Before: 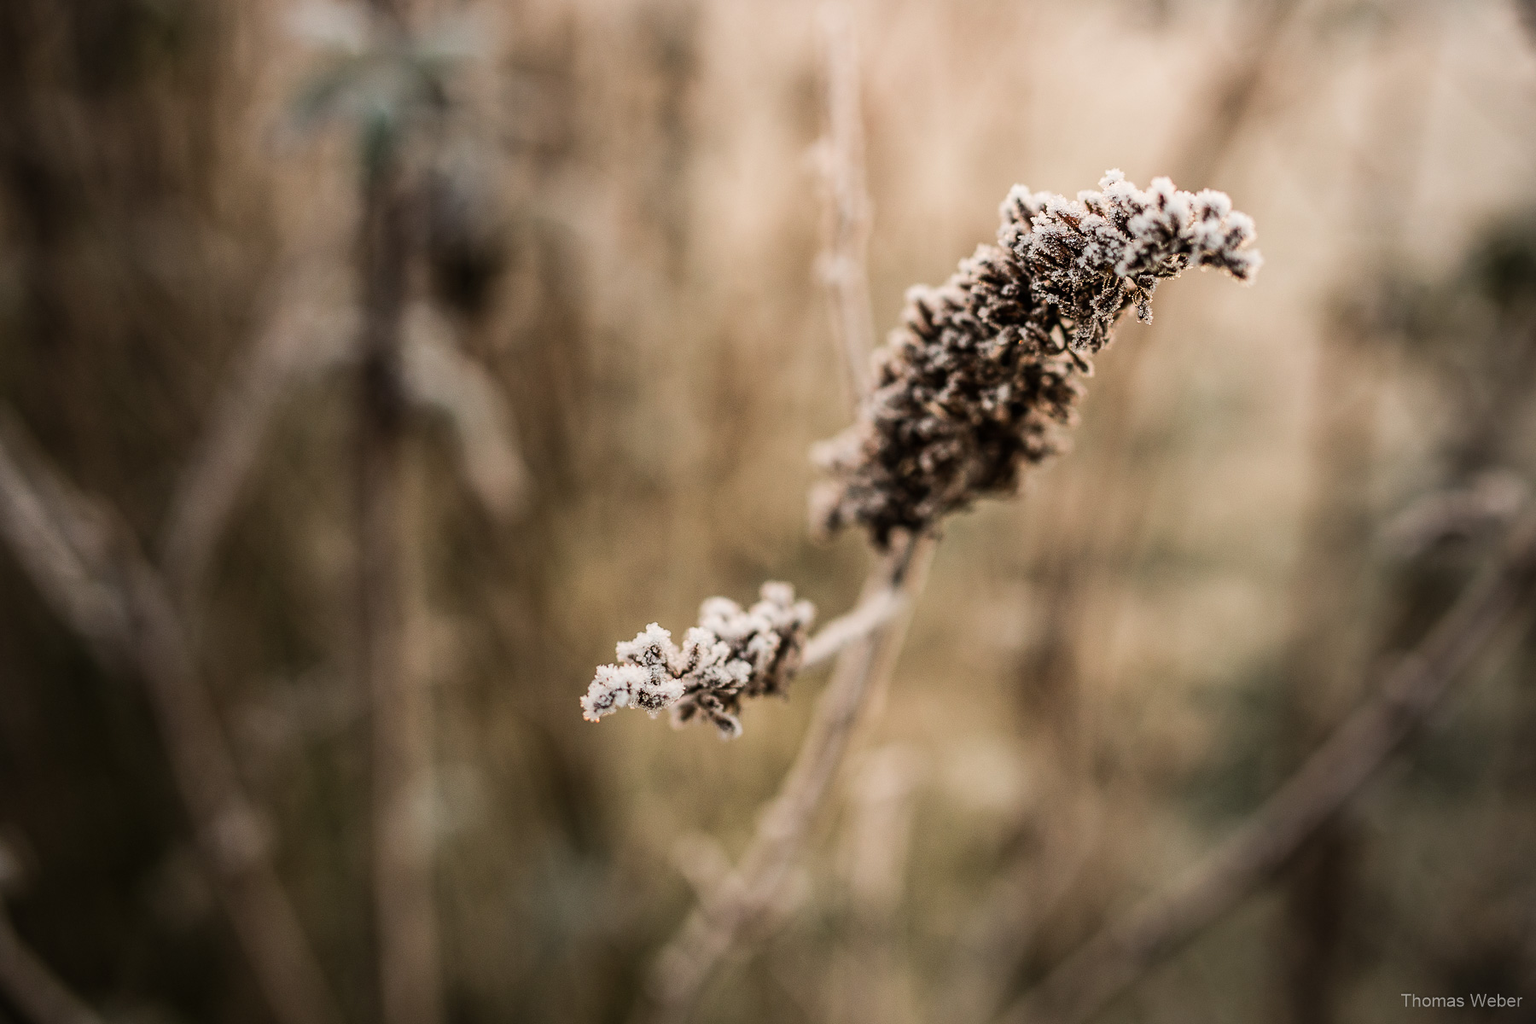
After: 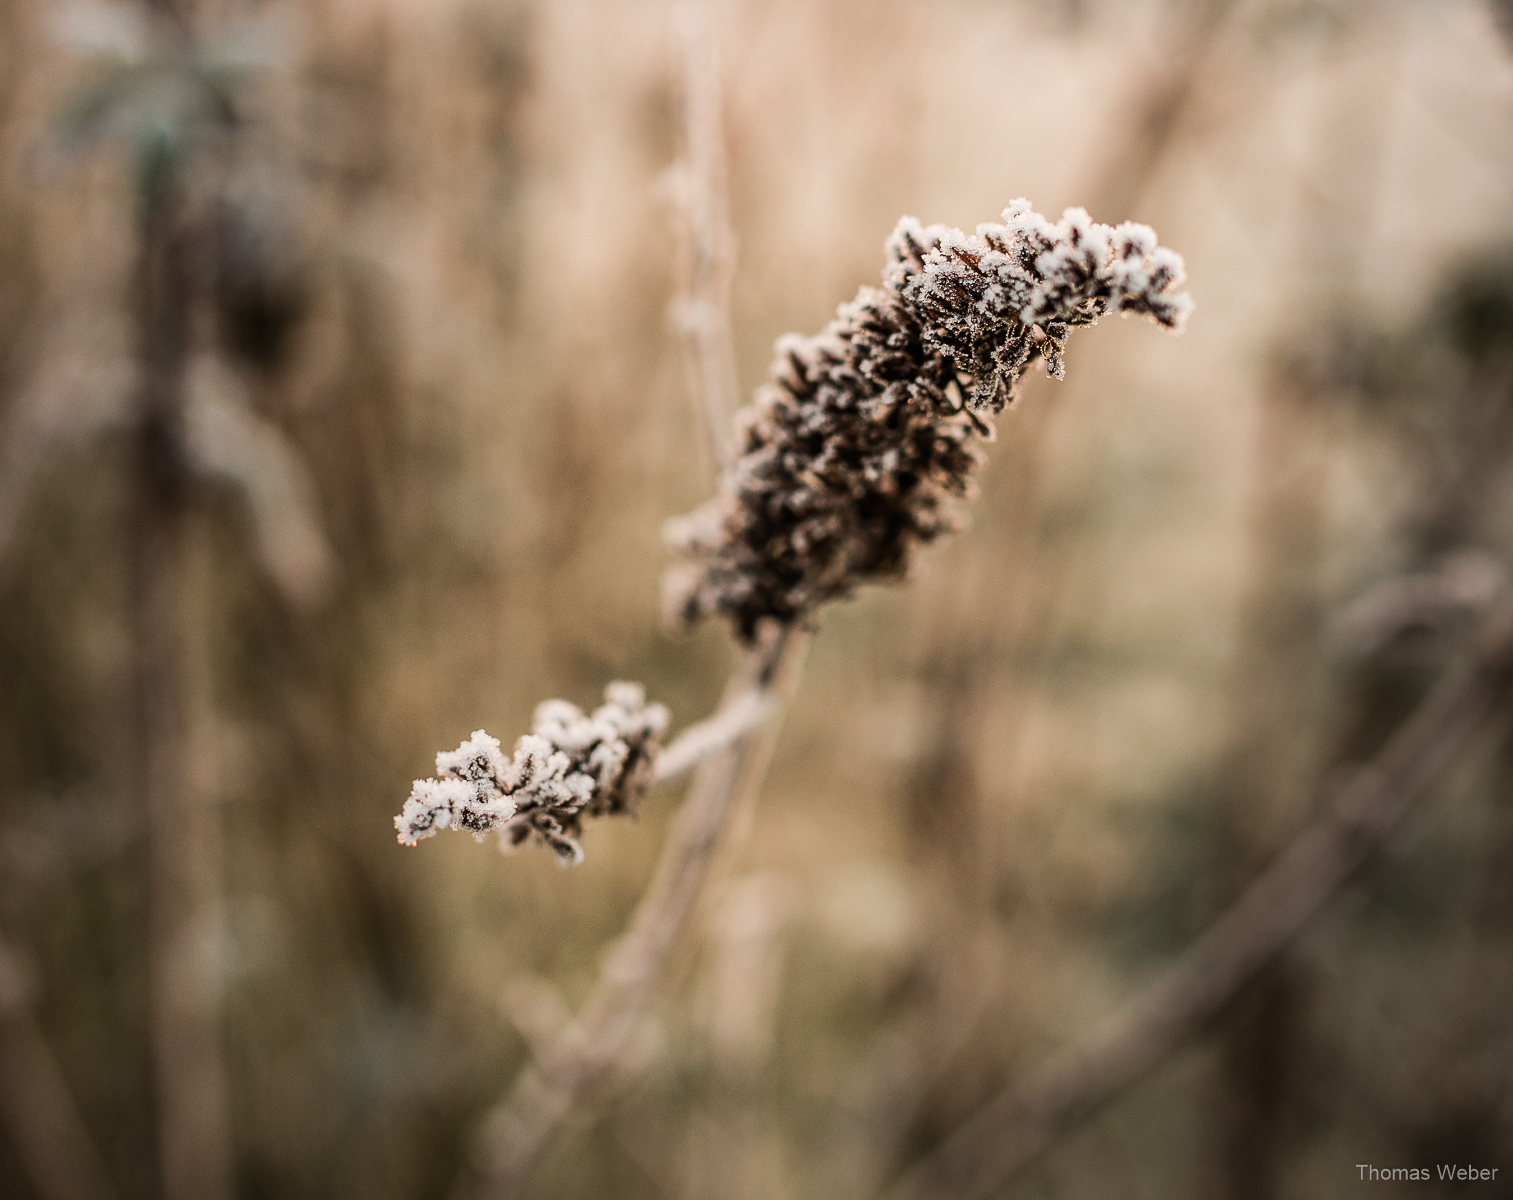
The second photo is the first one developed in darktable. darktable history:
crop: left 15.942%
